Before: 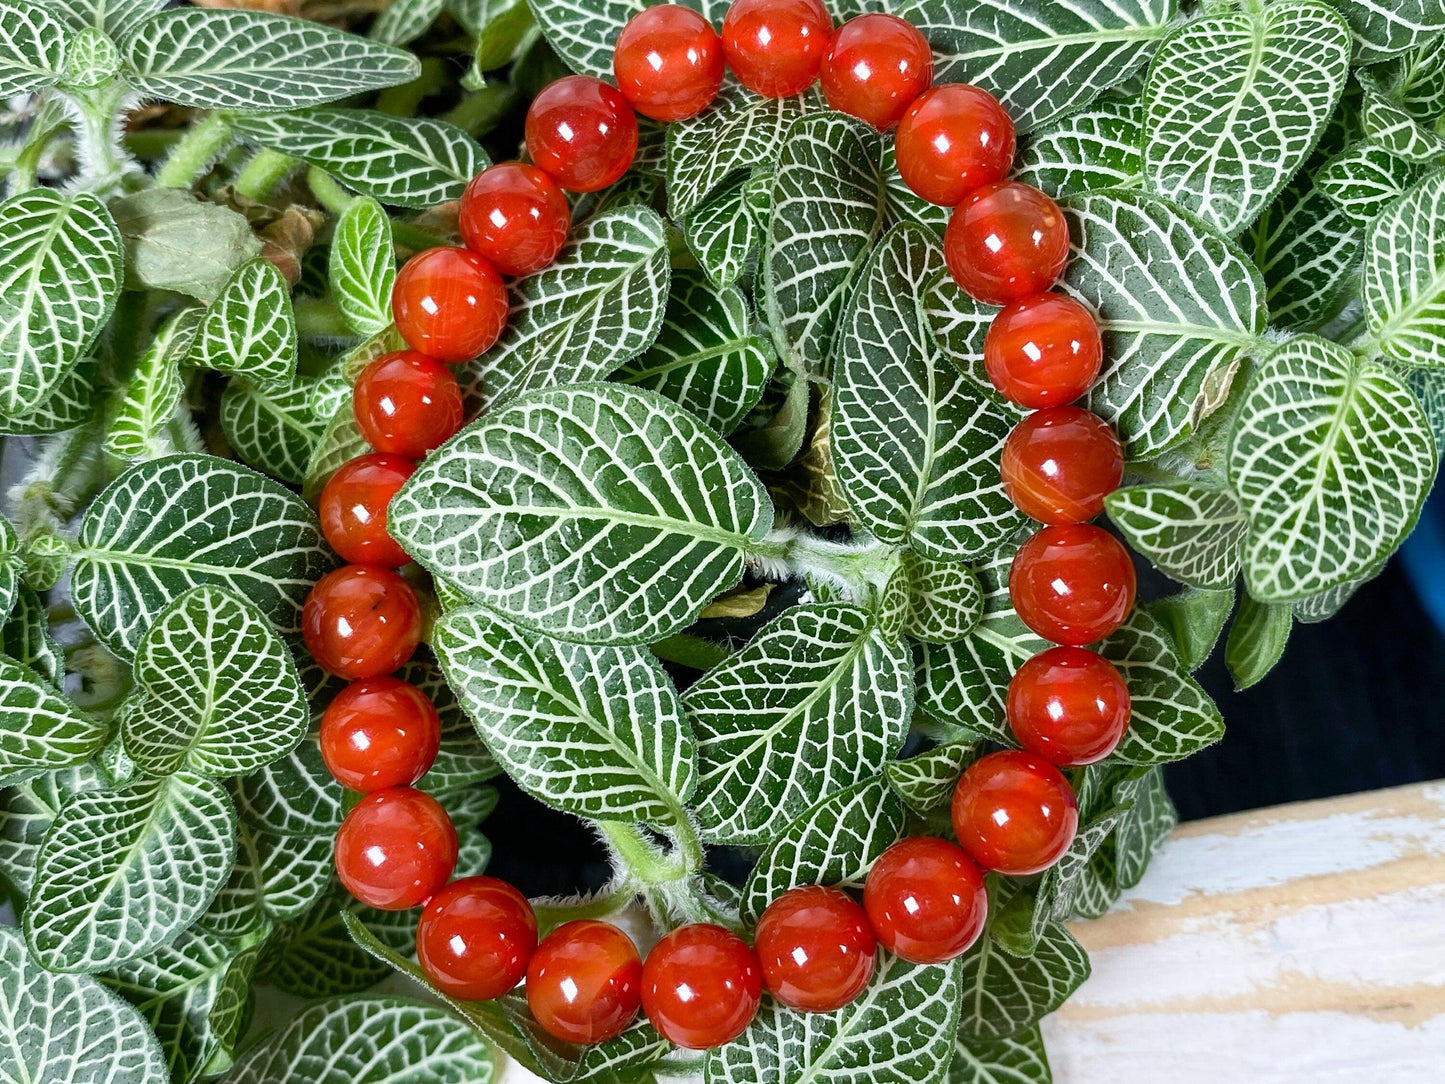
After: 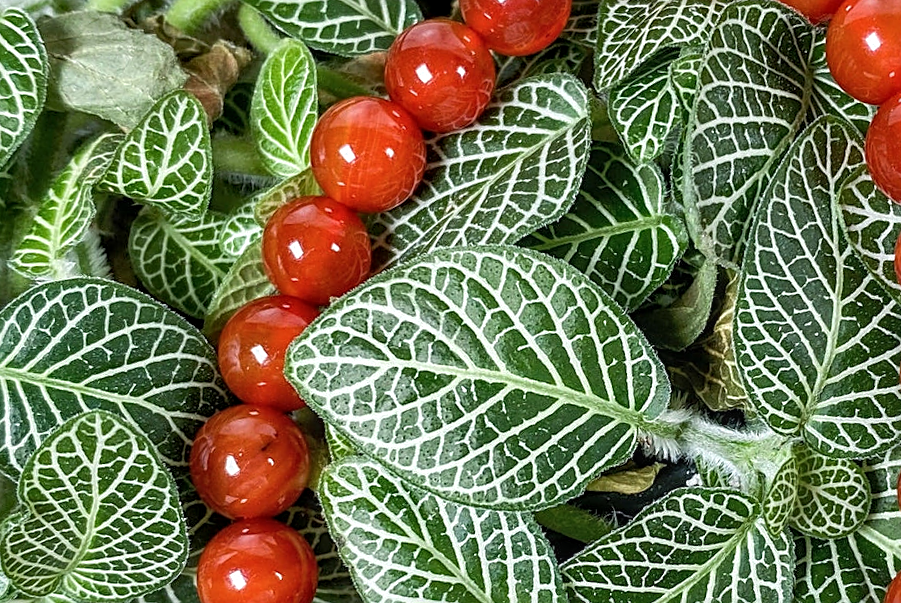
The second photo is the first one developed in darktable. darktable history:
local contrast: on, module defaults
crop and rotate: angle -5.48°, left 2.166%, top 6.881%, right 27.772%, bottom 30.624%
contrast brightness saturation: saturation -0.051
sharpen: on, module defaults
